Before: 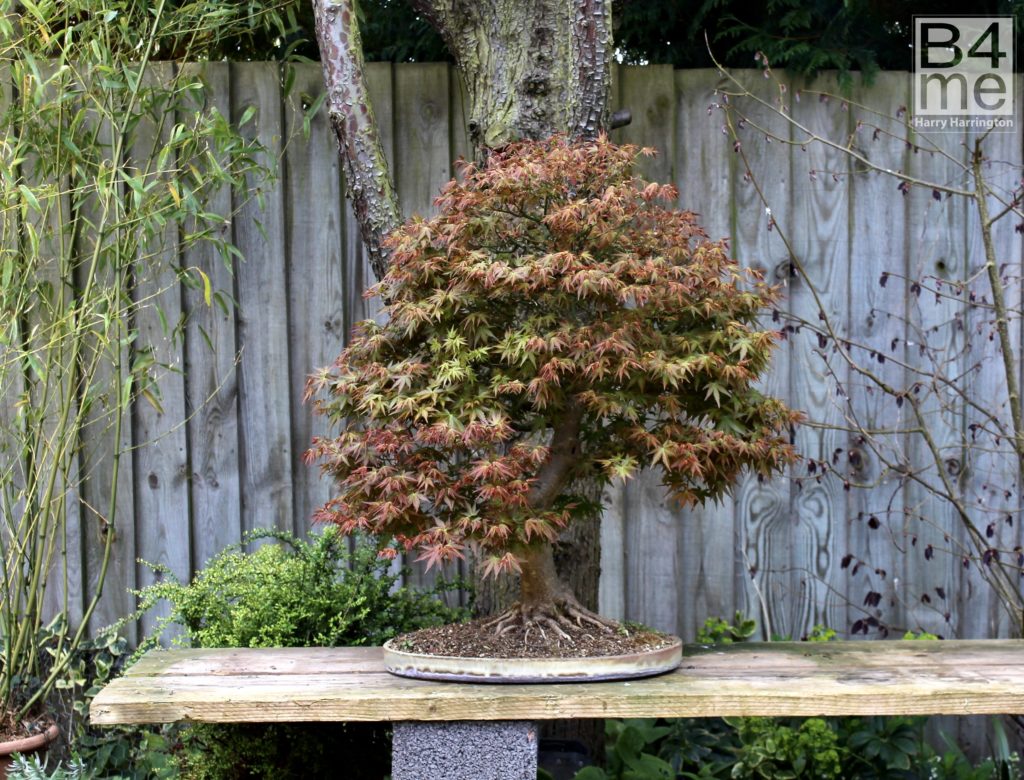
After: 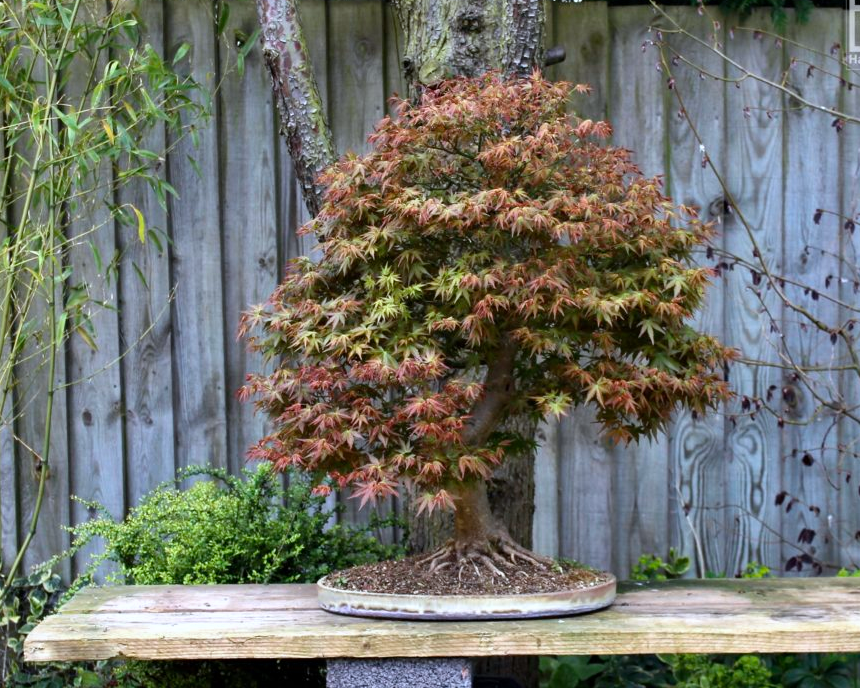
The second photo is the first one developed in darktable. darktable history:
crop: left 6.446%, top 8.188%, right 9.538%, bottom 3.548%
white balance: red 0.976, blue 1.04
